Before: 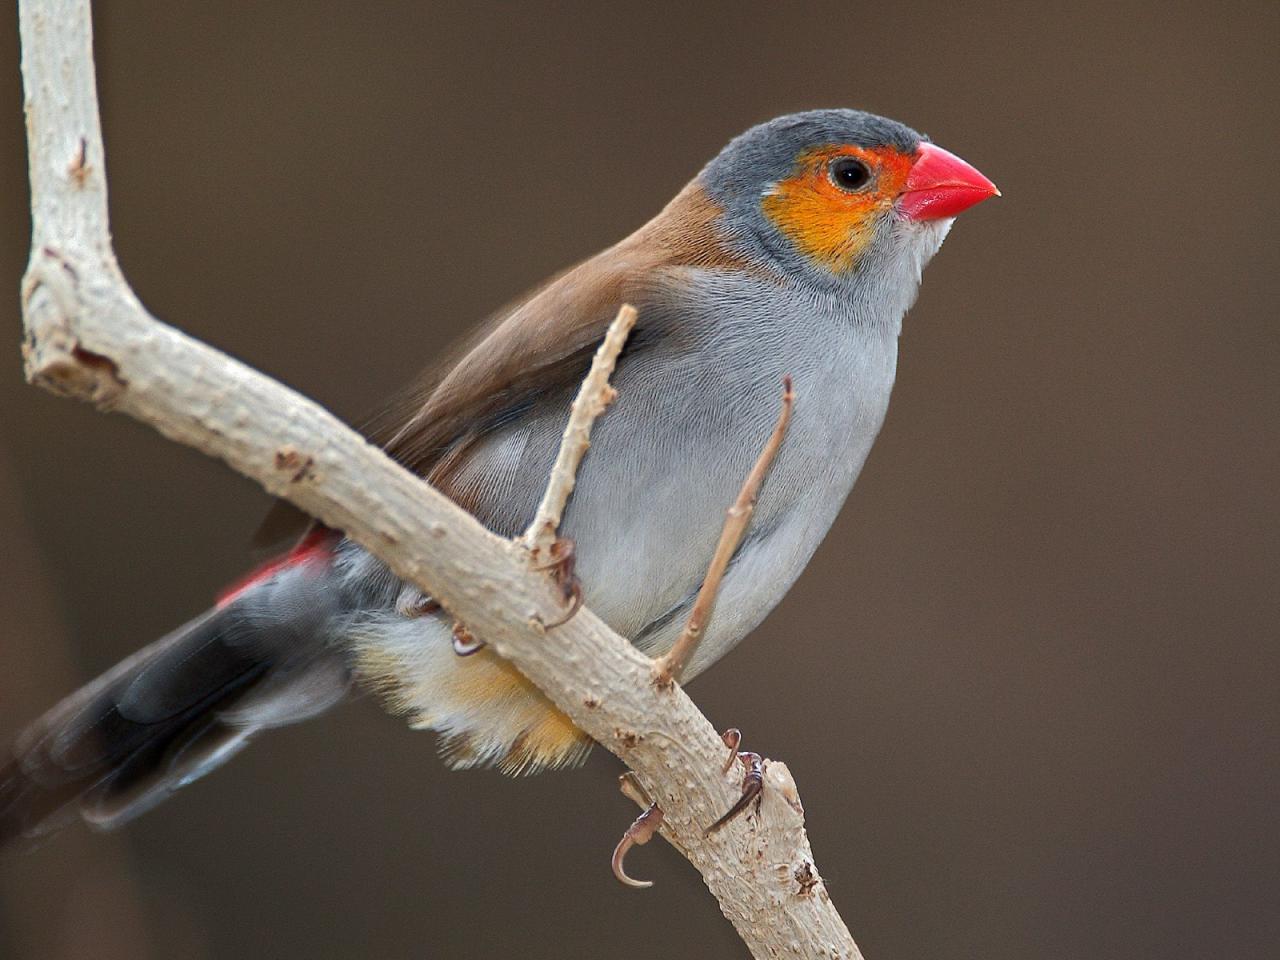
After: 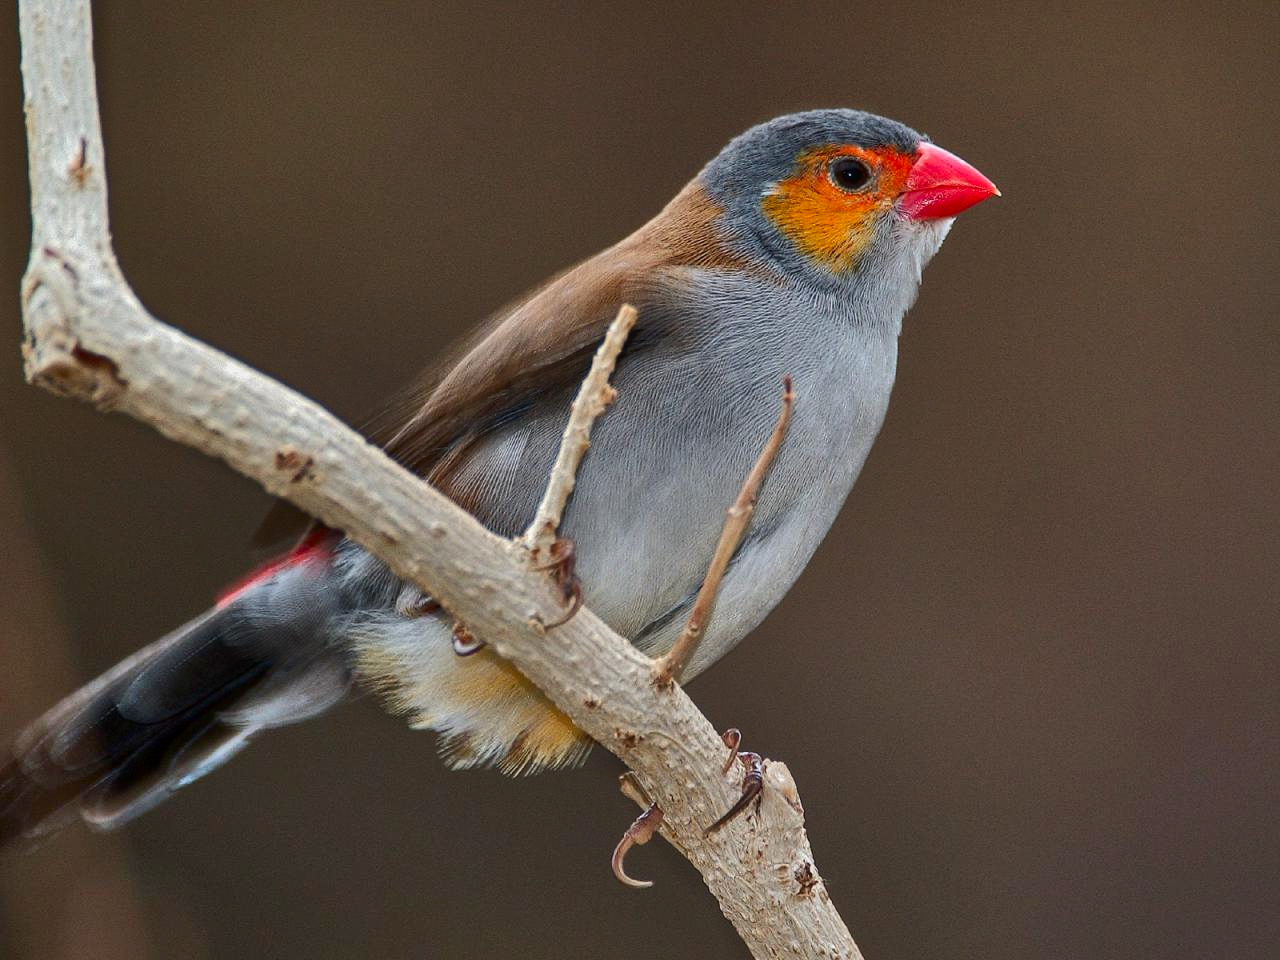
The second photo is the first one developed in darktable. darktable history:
contrast brightness saturation: contrast 0.069, brightness -0.127, saturation 0.051
local contrast: detail 109%
shadows and highlights: highlights 71.54, soften with gaussian
